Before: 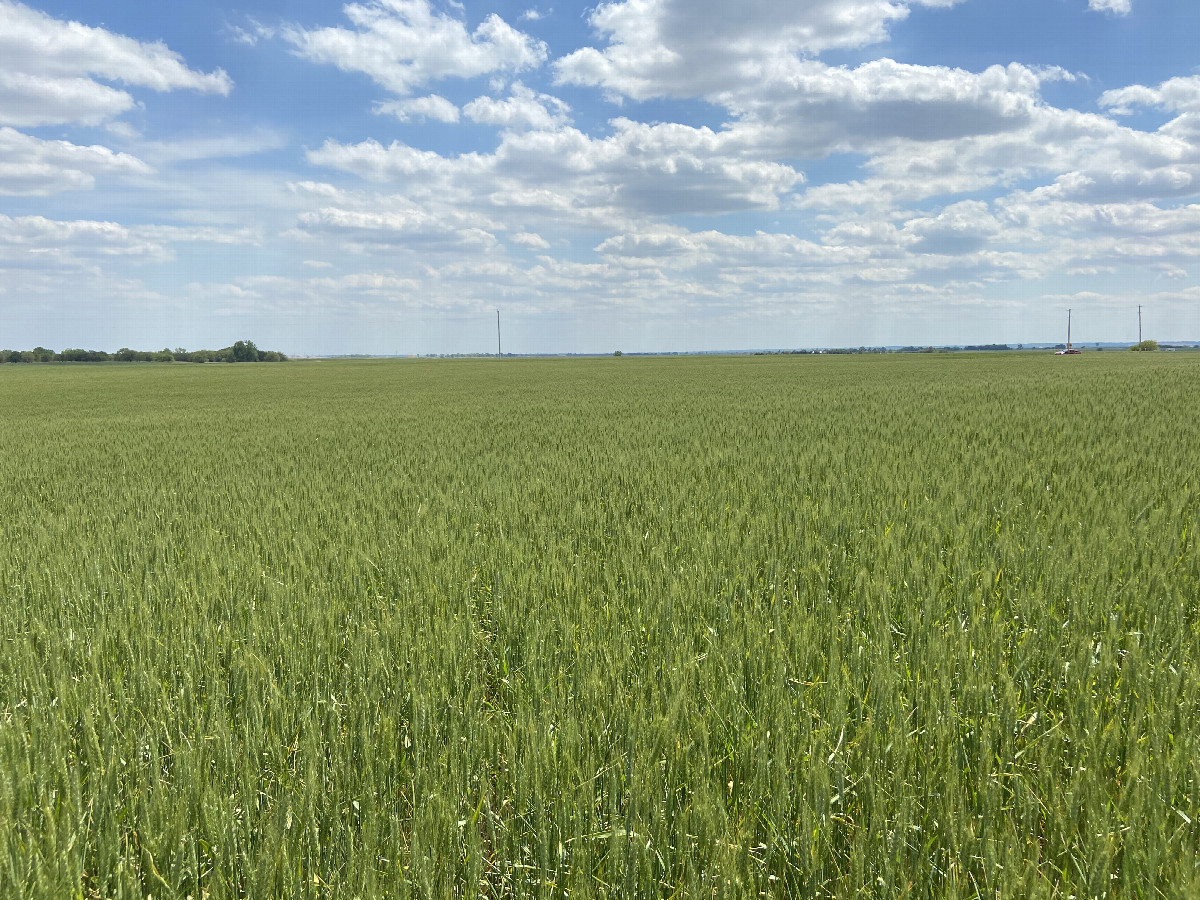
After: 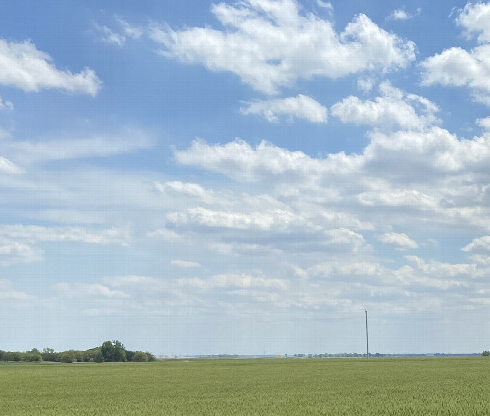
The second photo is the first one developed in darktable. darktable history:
crop and rotate: left 11.074%, top 0.055%, right 48.032%, bottom 53.652%
